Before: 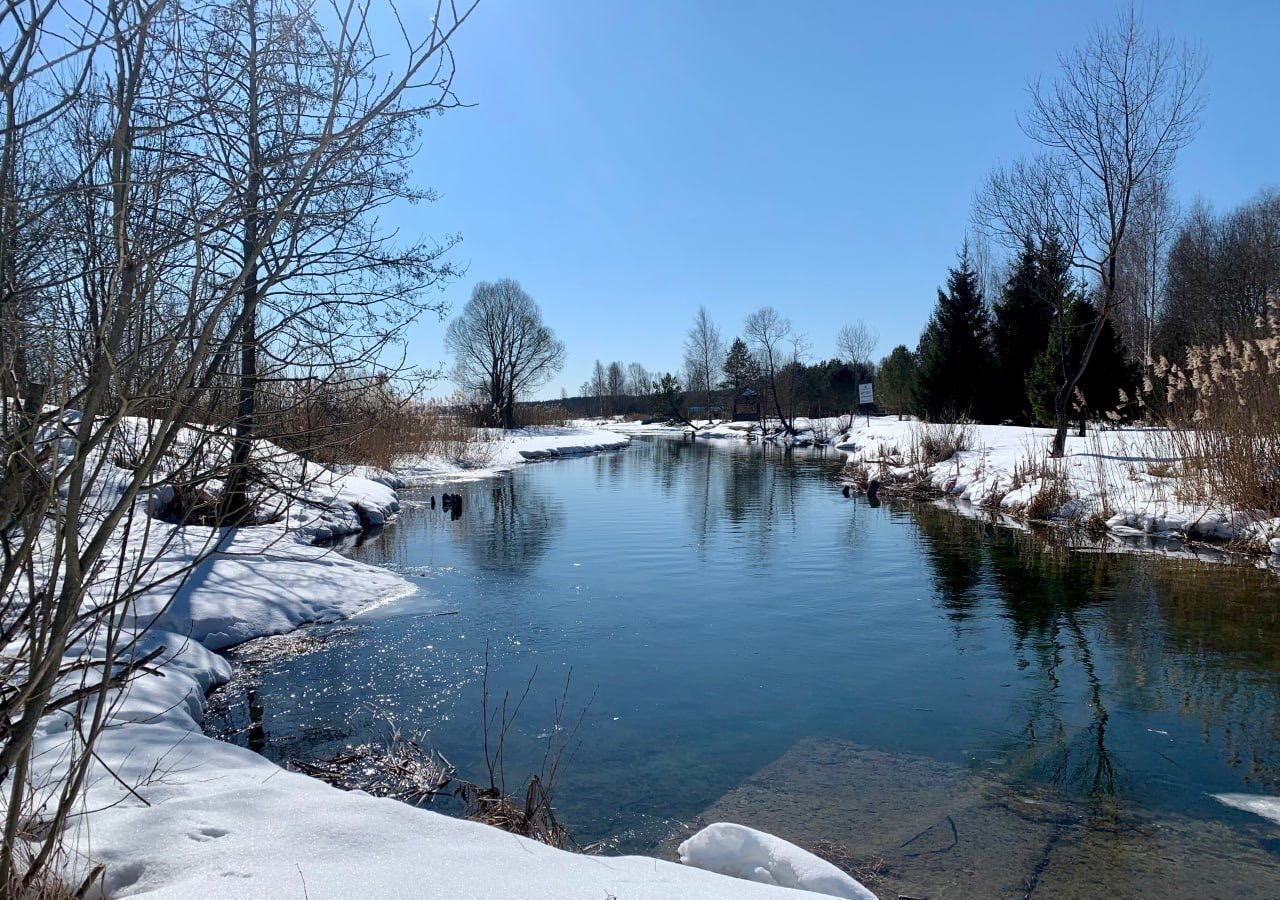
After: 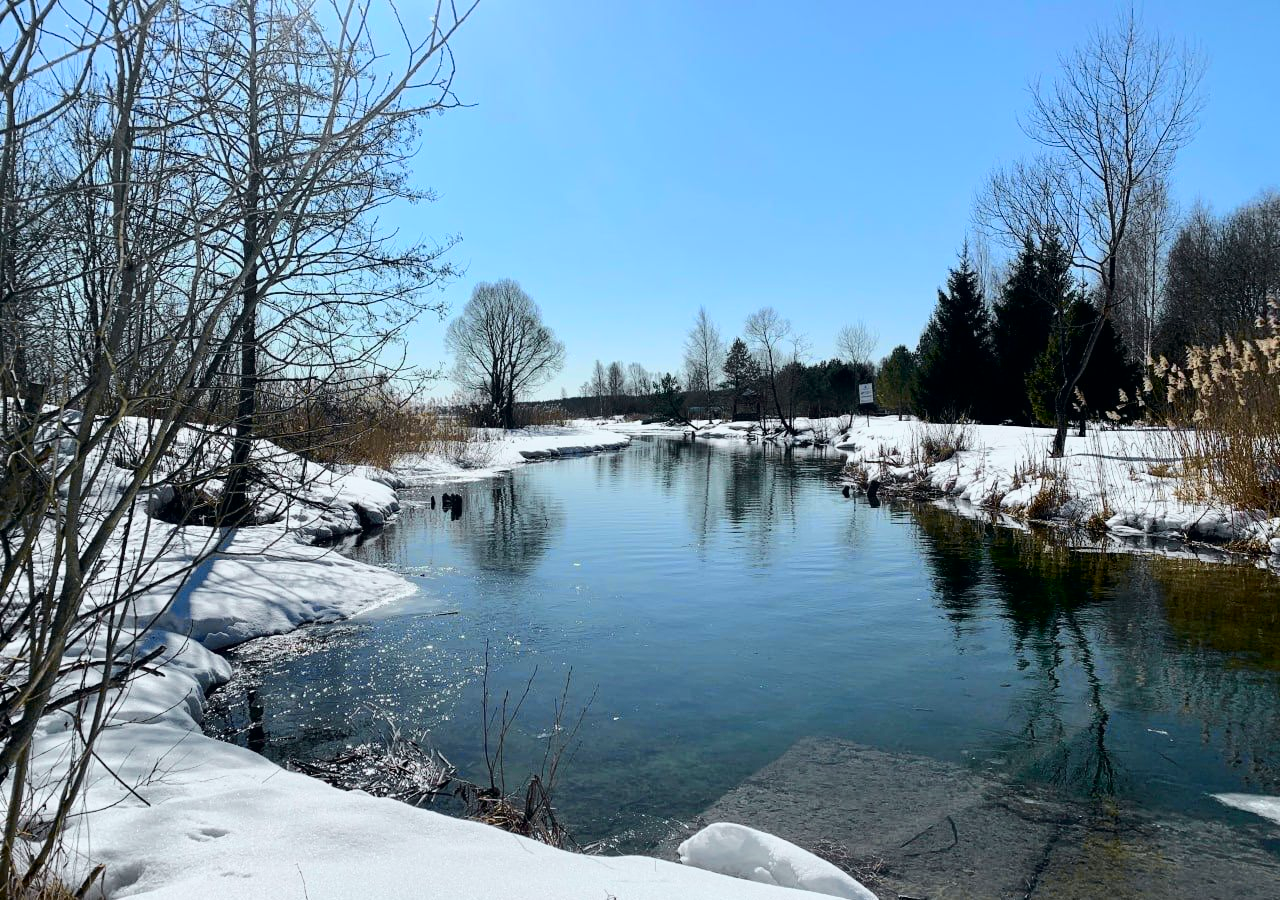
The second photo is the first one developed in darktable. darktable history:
tone curve: curves: ch0 [(0, 0) (0.035, 0.017) (0.131, 0.108) (0.279, 0.279) (0.476, 0.554) (0.617, 0.693) (0.704, 0.77) (0.801, 0.854) (0.895, 0.927) (1, 0.976)]; ch1 [(0, 0) (0.318, 0.278) (0.444, 0.427) (0.493, 0.488) (0.504, 0.497) (0.537, 0.538) (0.594, 0.616) (0.746, 0.764) (1, 1)]; ch2 [(0, 0) (0.316, 0.292) (0.381, 0.37) (0.423, 0.448) (0.476, 0.482) (0.502, 0.495) (0.529, 0.547) (0.583, 0.608) (0.639, 0.657) (0.7, 0.7) (0.861, 0.808) (1, 0.951)], color space Lab, independent channels, preserve colors none
